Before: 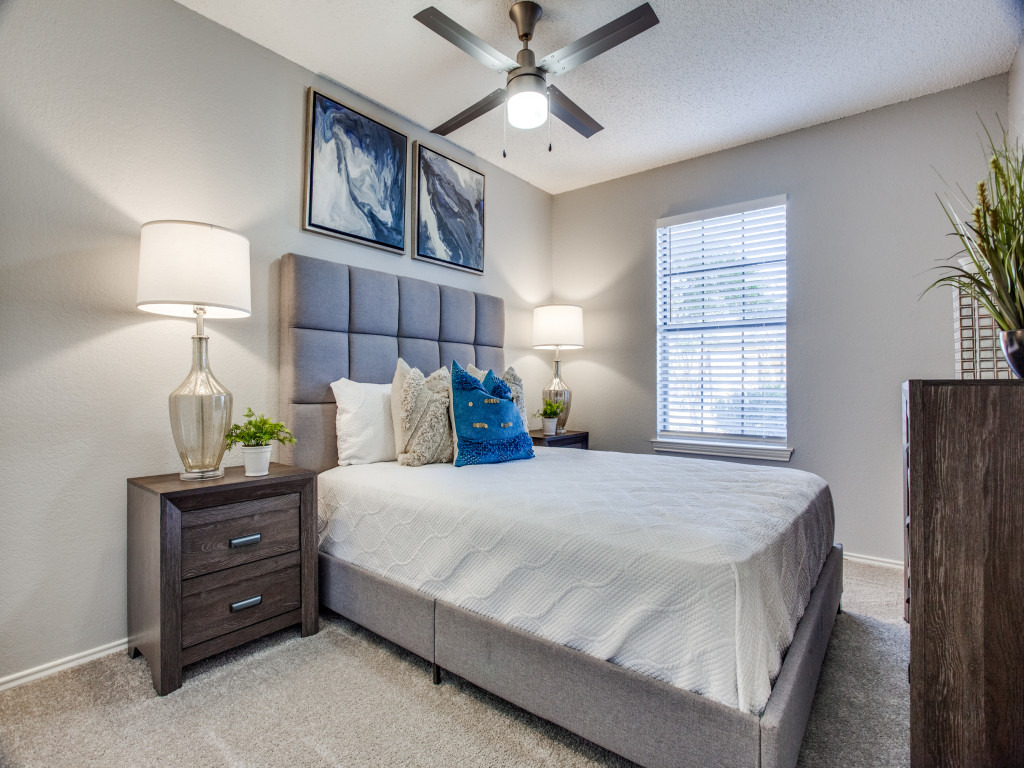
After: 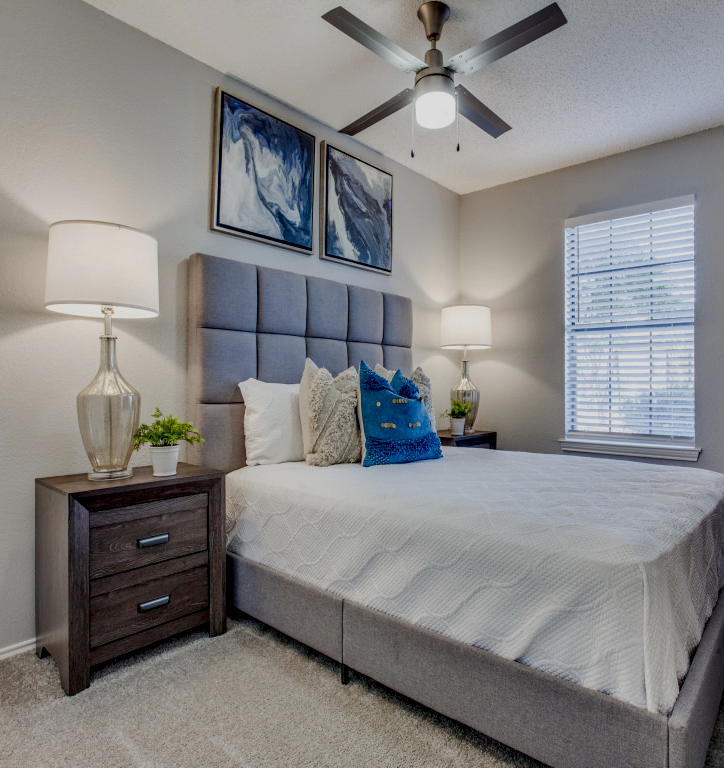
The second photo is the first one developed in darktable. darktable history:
crop and rotate: left 9.04%, right 20.251%
exposure: black level correction 0.011, exposure -0.483 EV, compensate highlight preservation false
